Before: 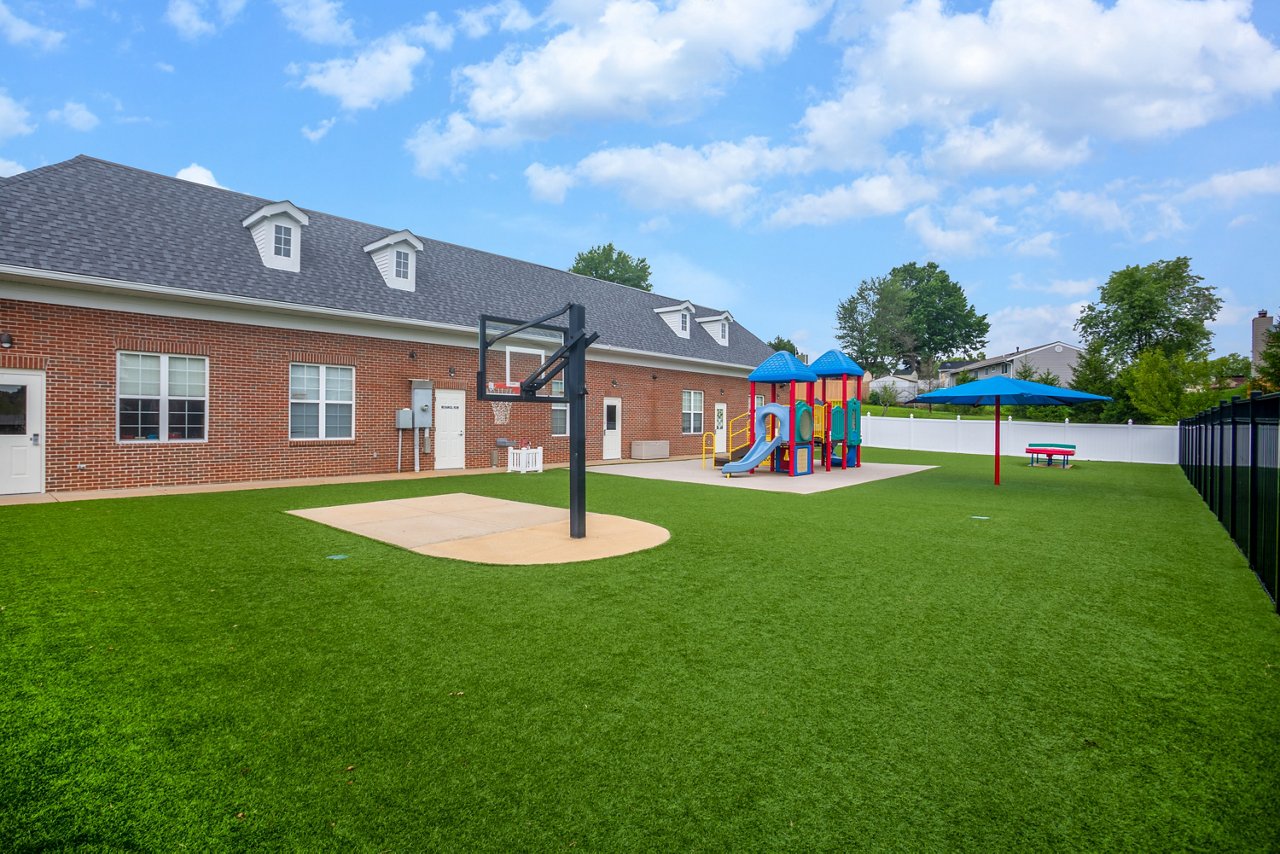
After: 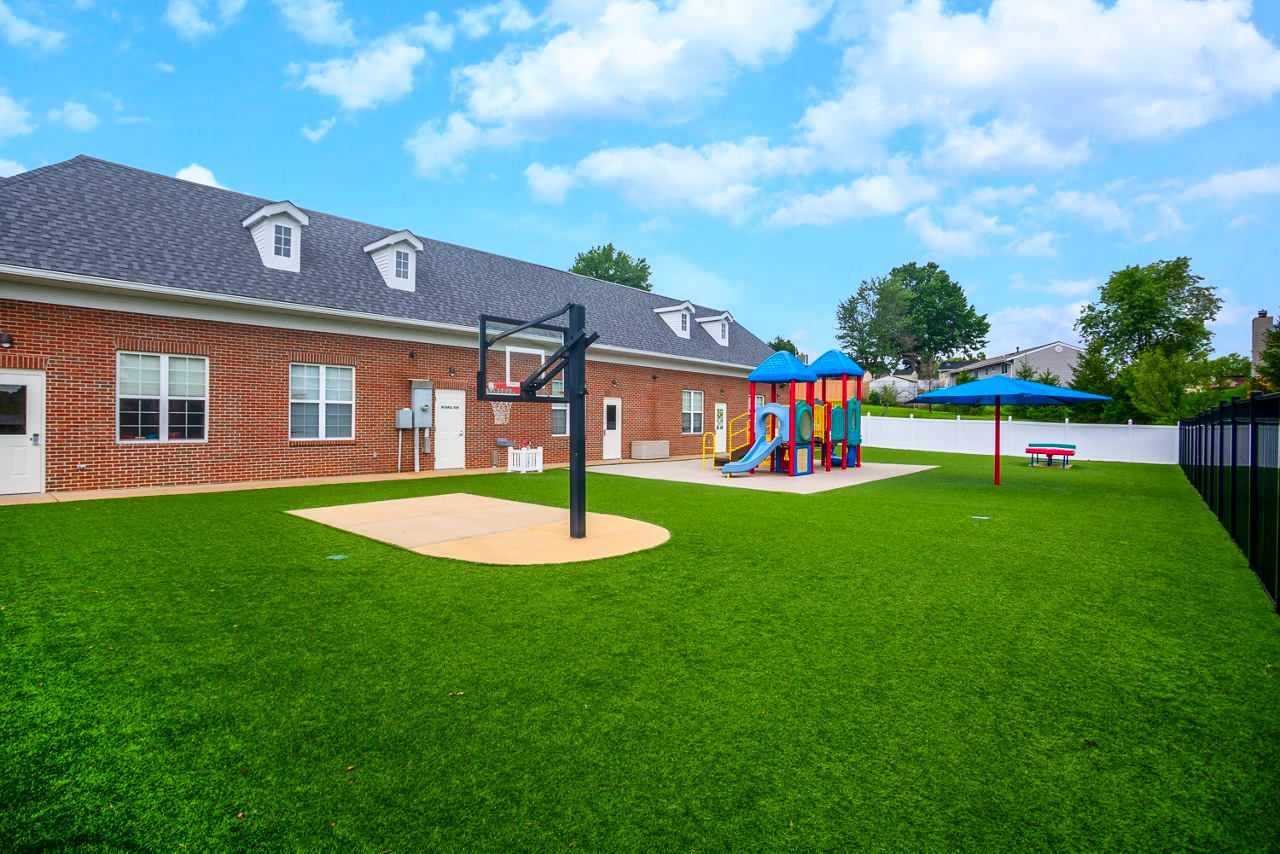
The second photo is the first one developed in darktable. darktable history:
contrast brightness saturation: contrast 0.156, saturation 0.324
